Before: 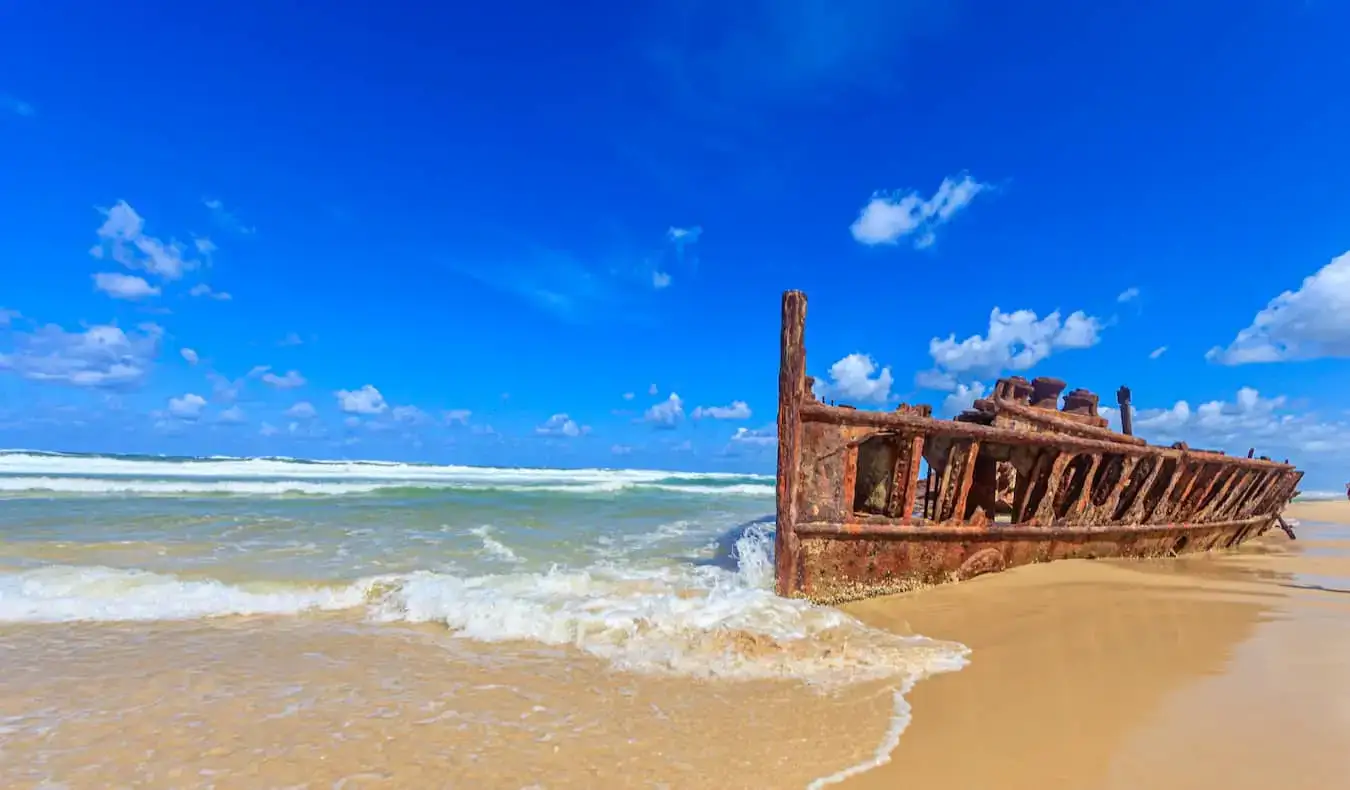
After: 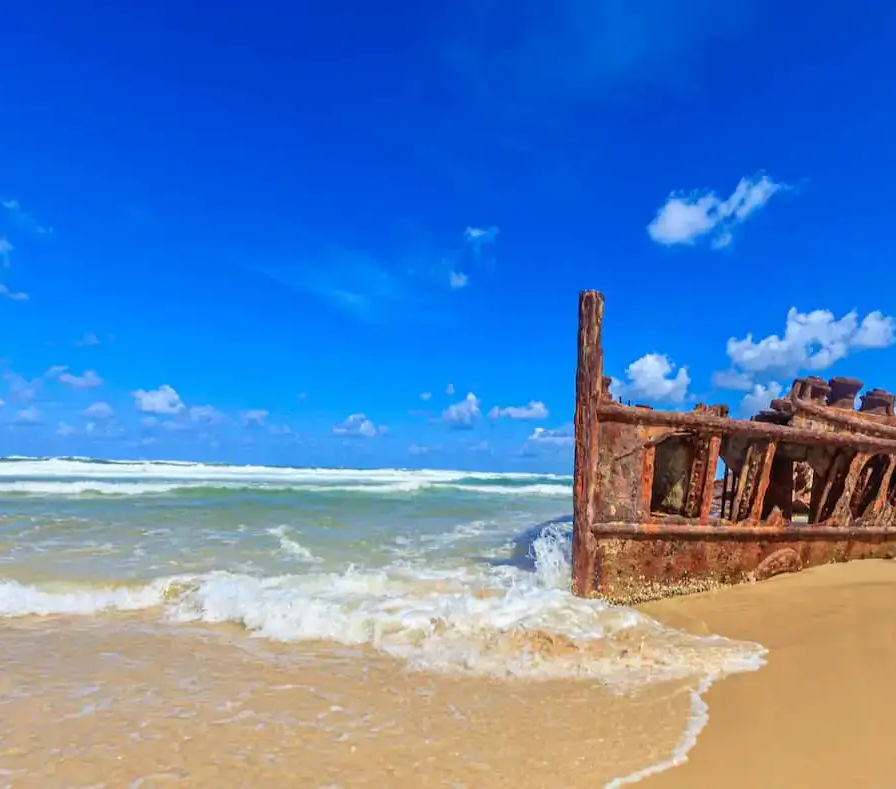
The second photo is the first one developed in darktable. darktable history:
crop and rotate: left 15.065%, right 18.514%
